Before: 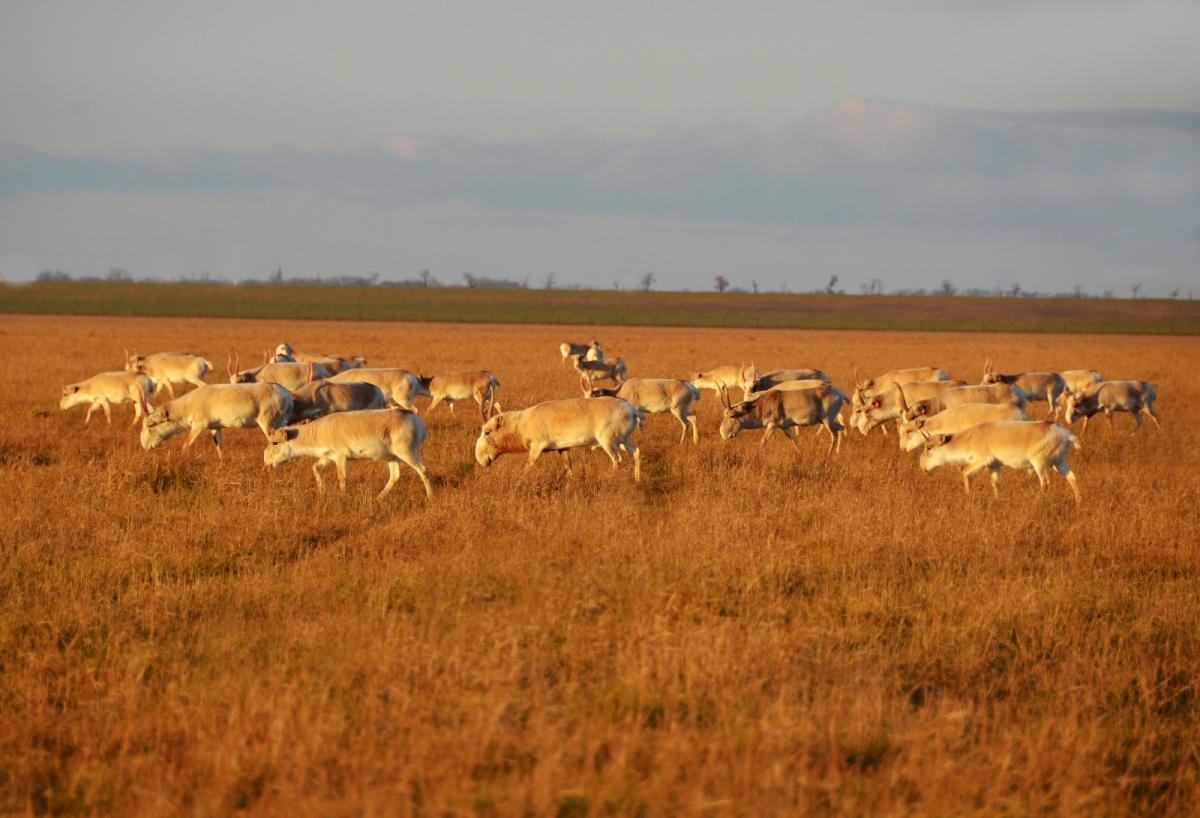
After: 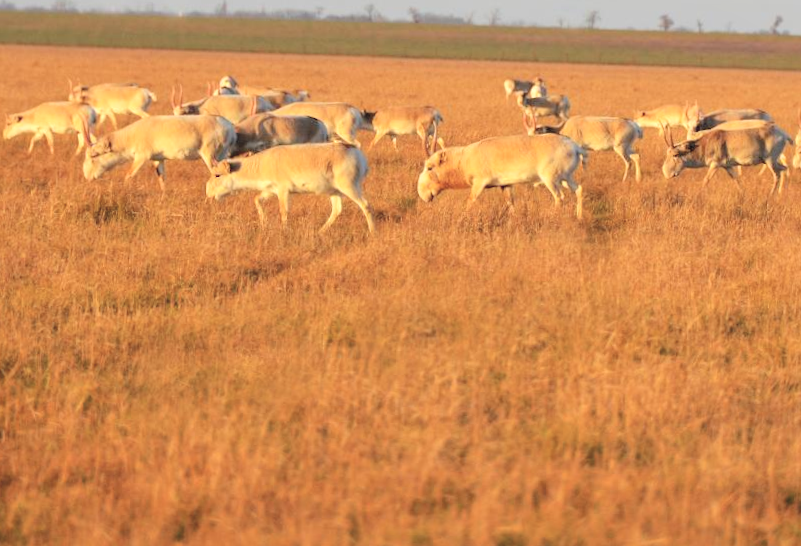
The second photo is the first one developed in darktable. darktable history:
shadows and highlights: shadows 0, highlights 40
global tonemap: drago (0.7, 100)
crop and rotate: angle -0.82°, left 3.85%, top 31.828%, right 27.992%
